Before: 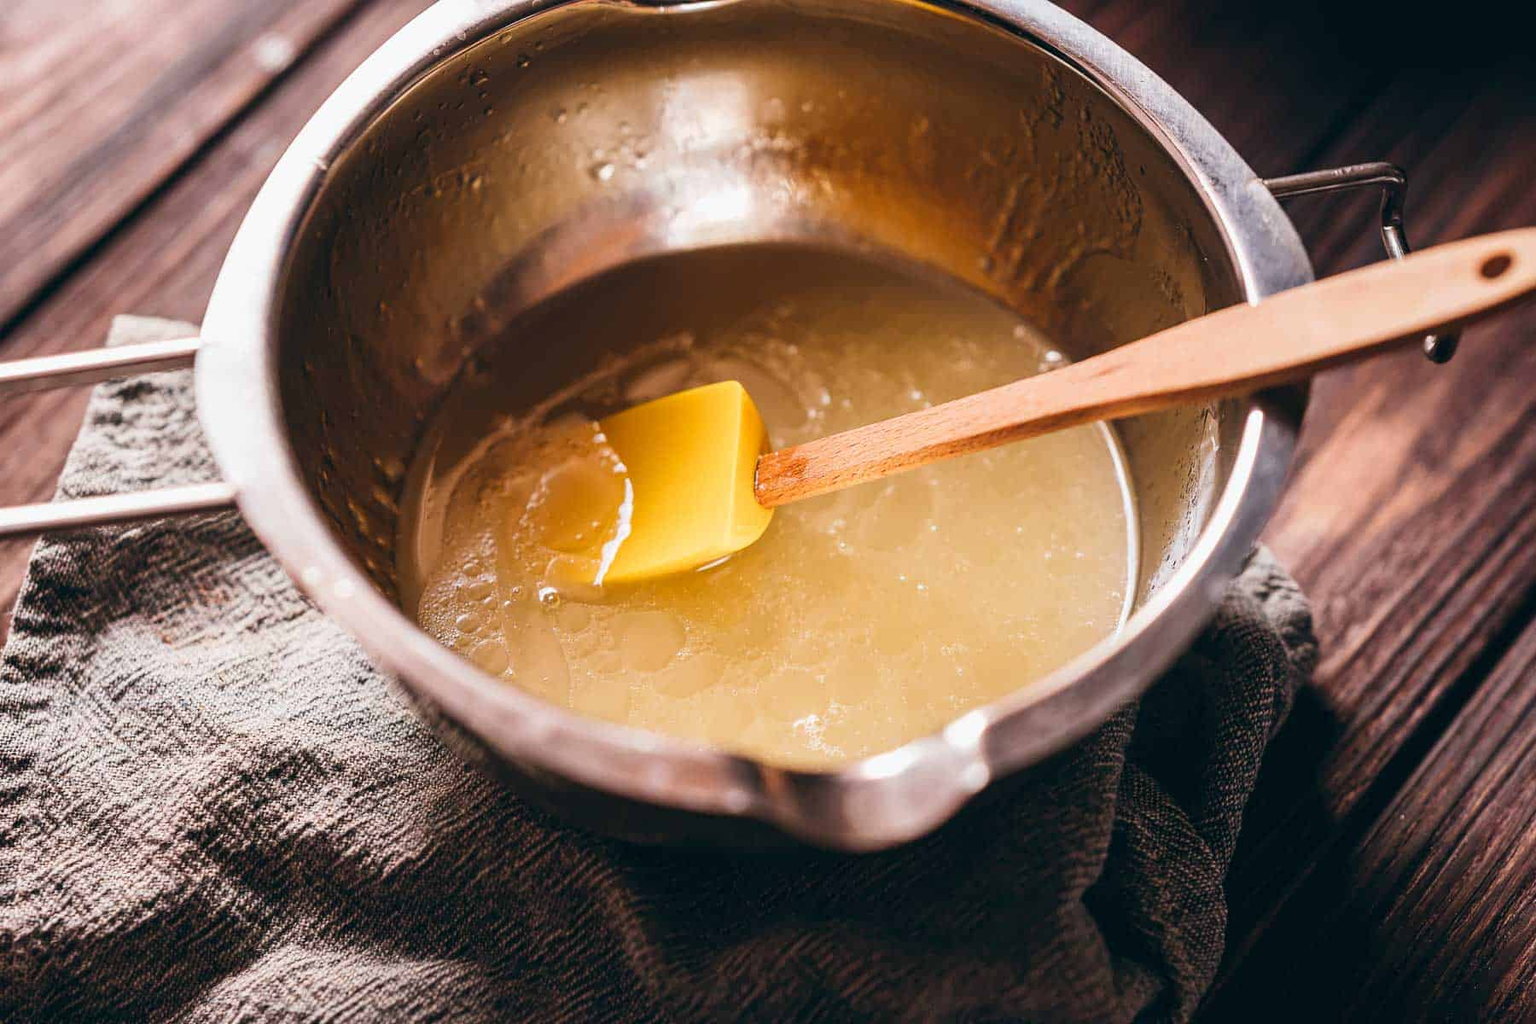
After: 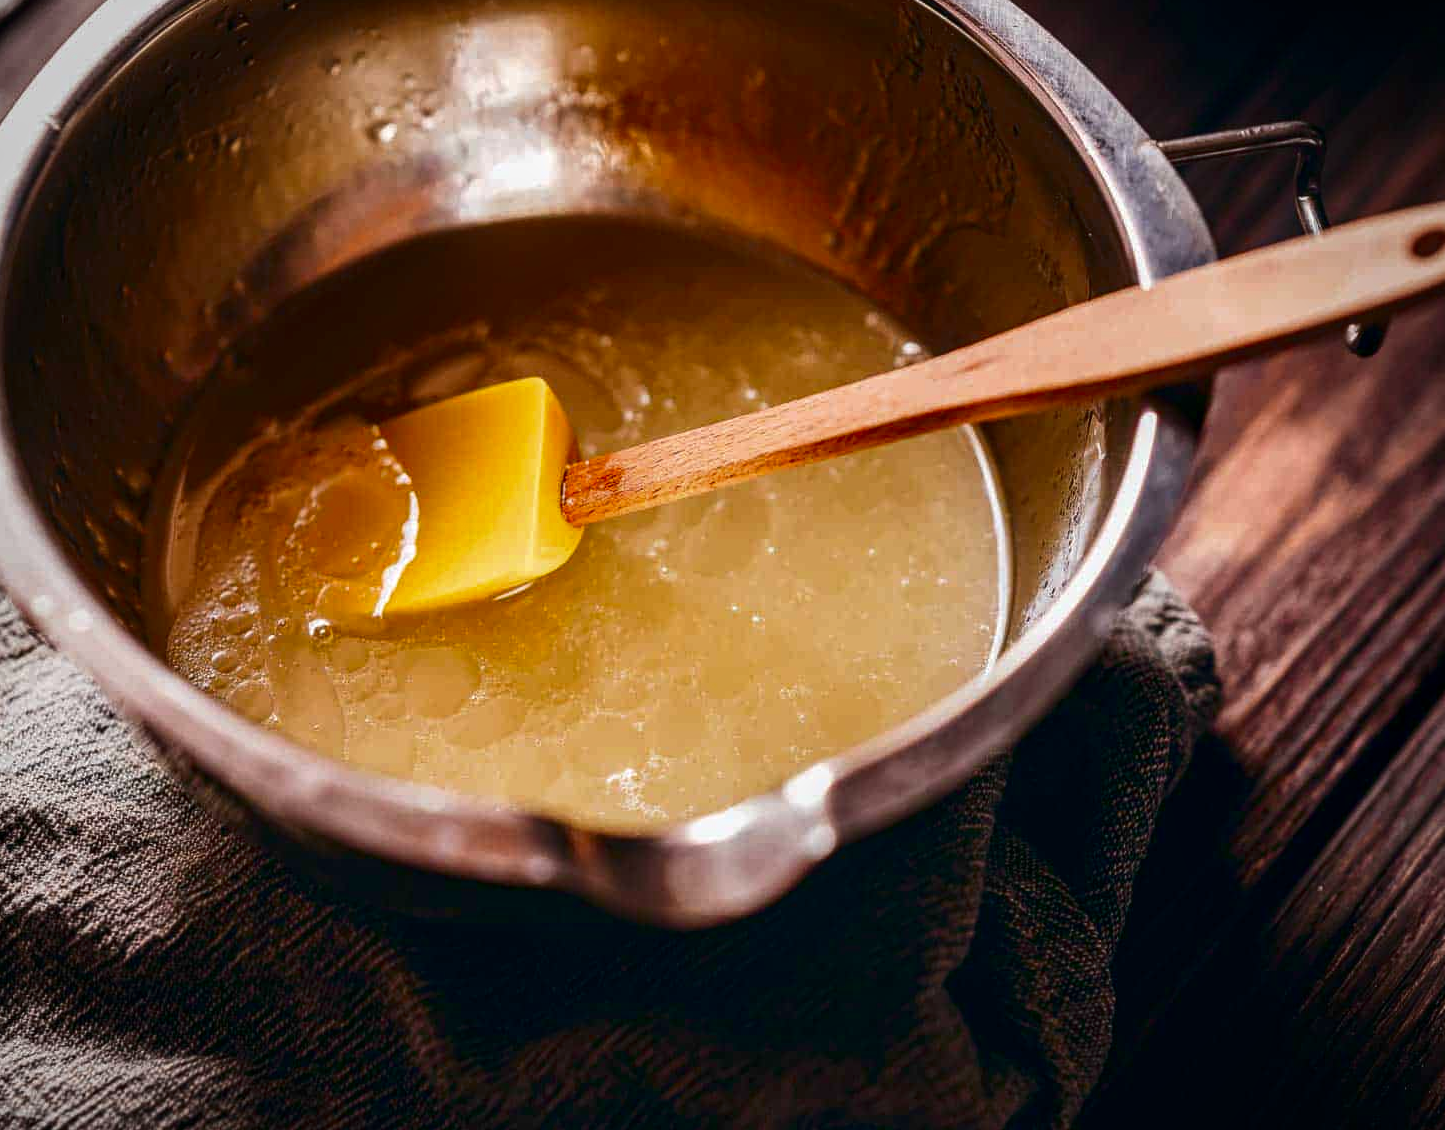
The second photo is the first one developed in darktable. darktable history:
contrast brightness saturation: brightness -0.25, saturation 0.2
crop and rotate: left 17.959%, top 5.771%, right 1.742%
vignetting: fall-off radius 60.92%
local contrast: on, module defaults
